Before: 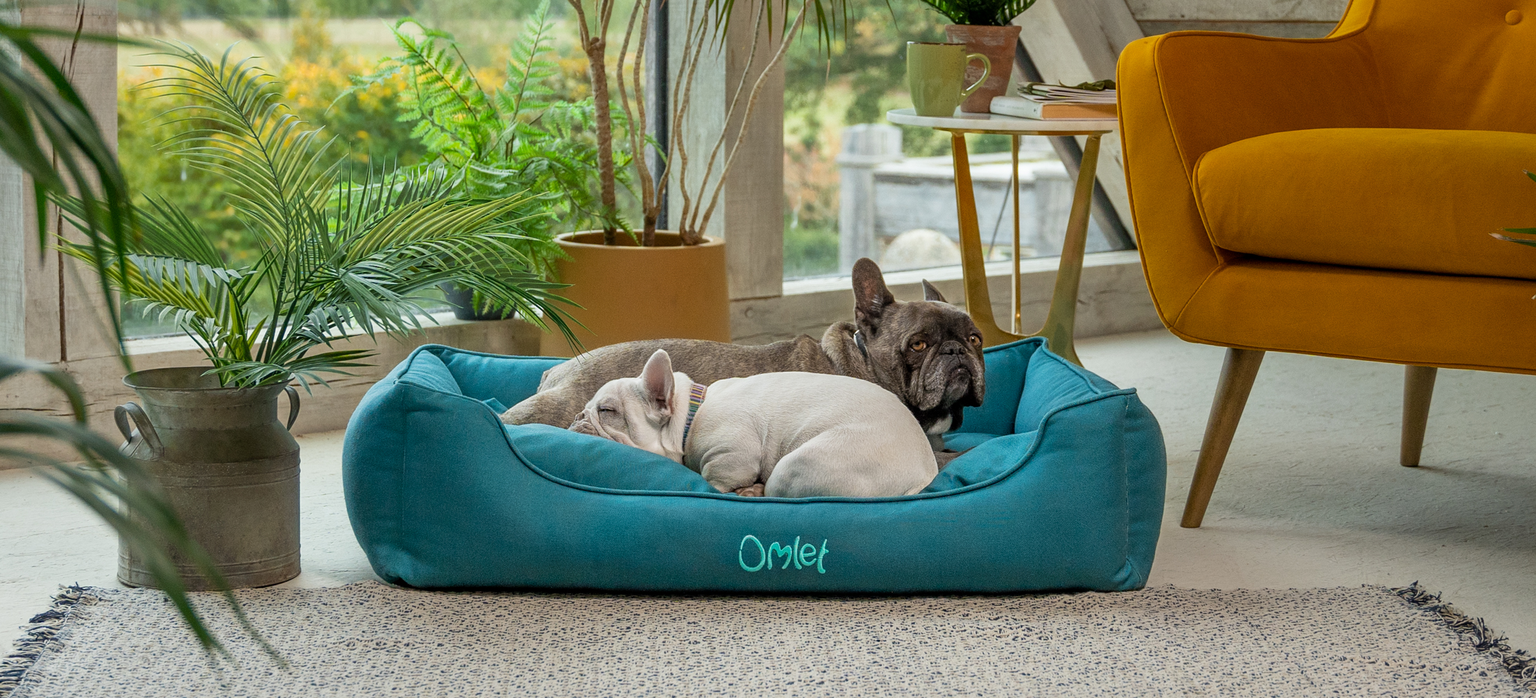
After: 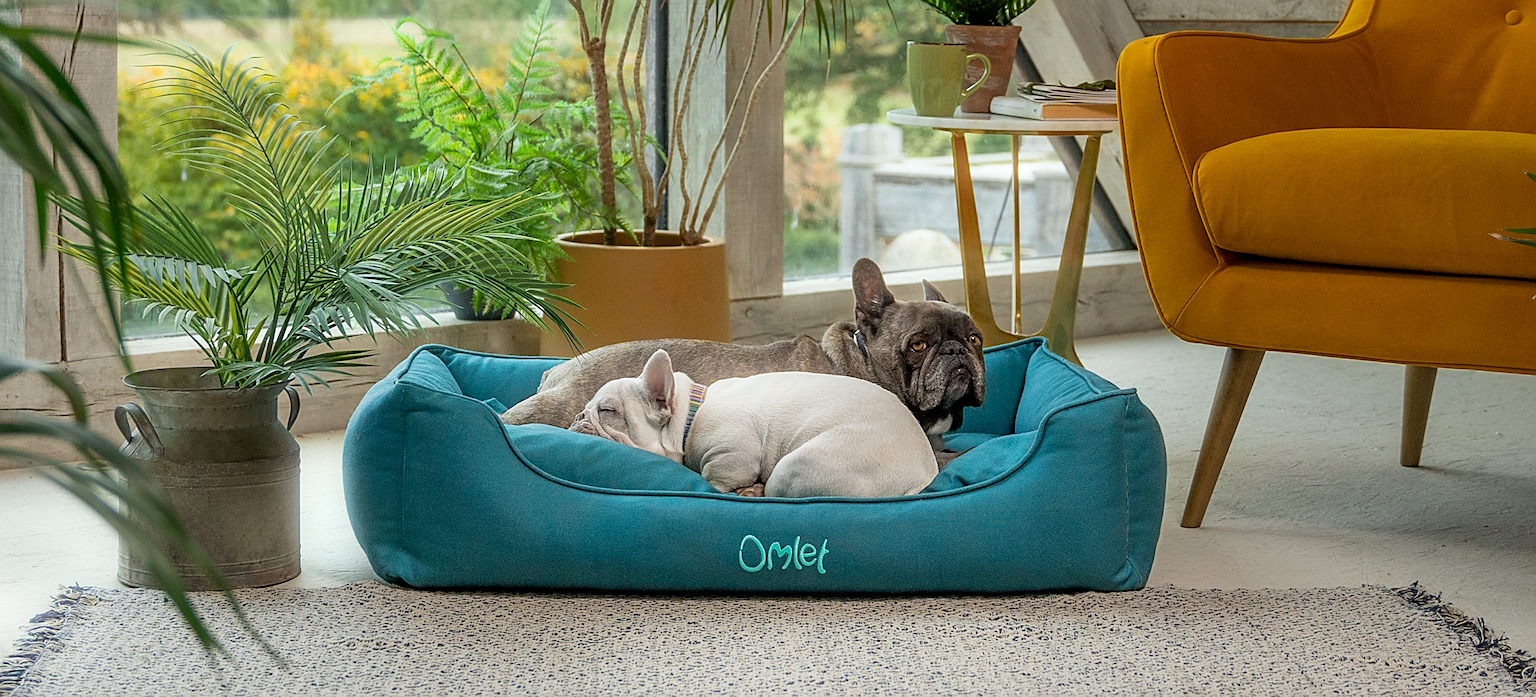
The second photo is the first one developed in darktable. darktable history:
tone equalizer: on, module defaults
sharpen: on, module defaults
bloom: size 5%, threshold 95%, strength 15%
